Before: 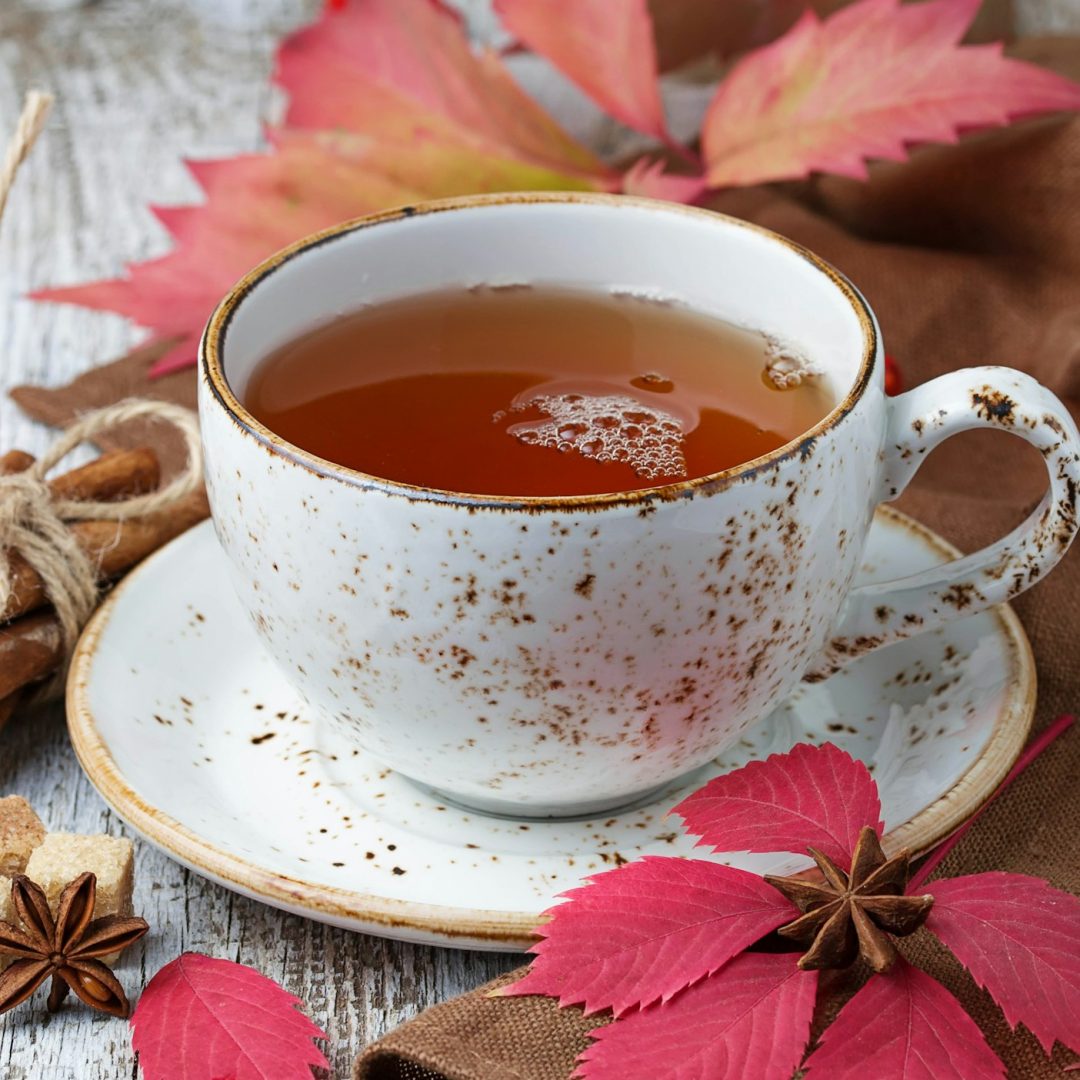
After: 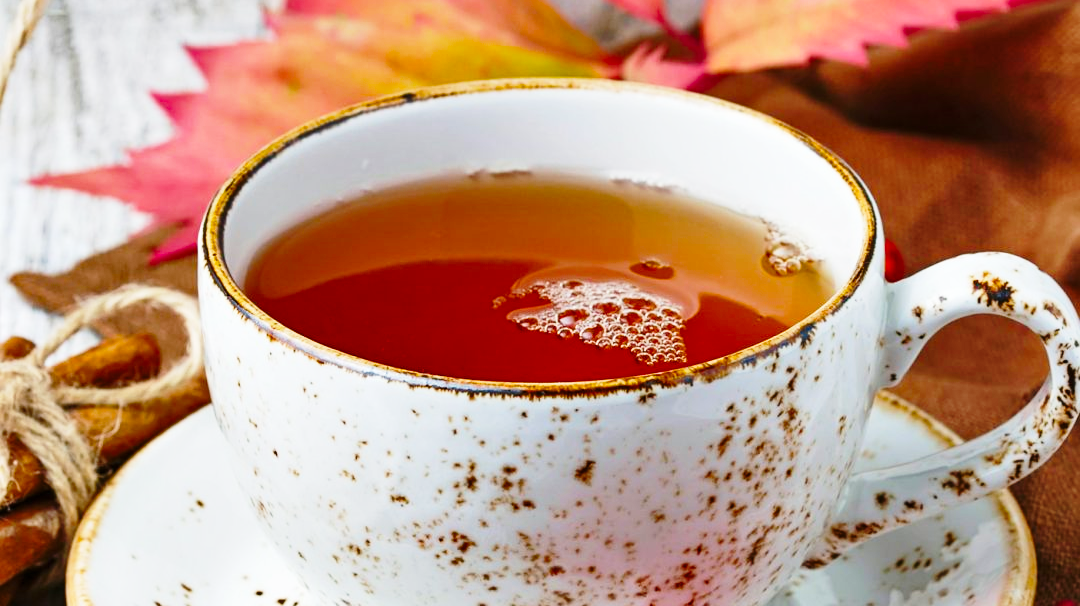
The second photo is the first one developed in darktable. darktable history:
crop and rotate: top 10.605%, bottom 33.274%
base curve: curves: ch0 [(0, 0) (0.028, 0.03) (0.121, 0.232) (0.46, 0.748) (0.859, 0.968) (1, 1)], preserve colors none
shadows and highlights: soften with gaussian
color balance rgb: perceptual saturation grading › global saturation 20%, global vibrance 20%
